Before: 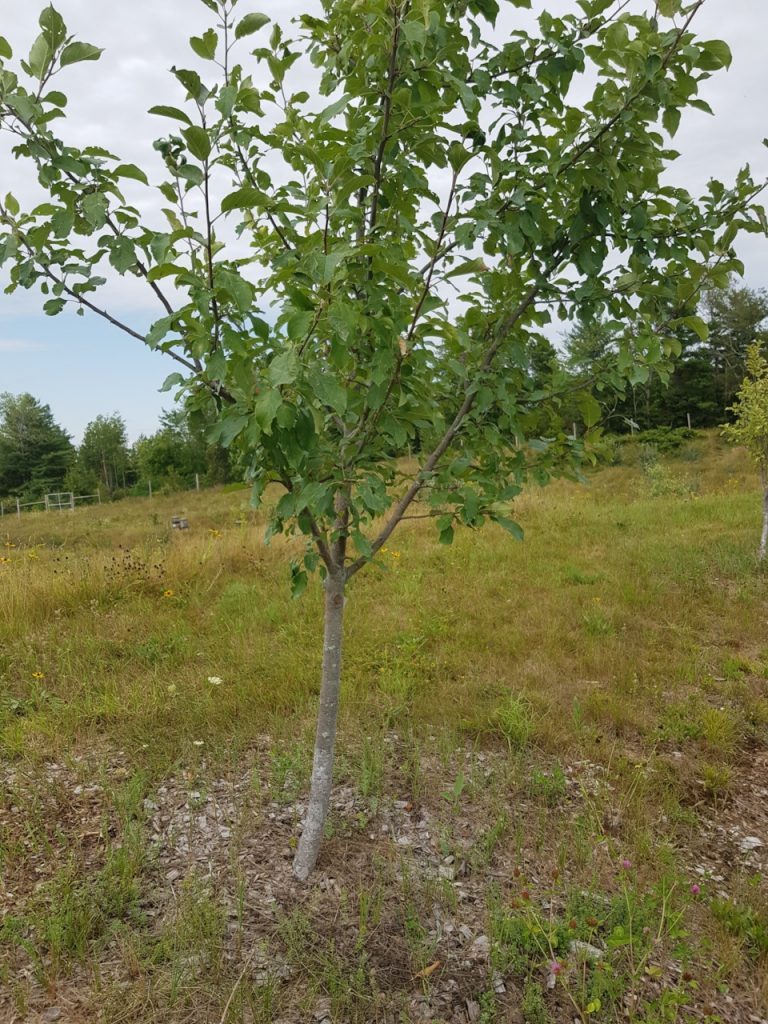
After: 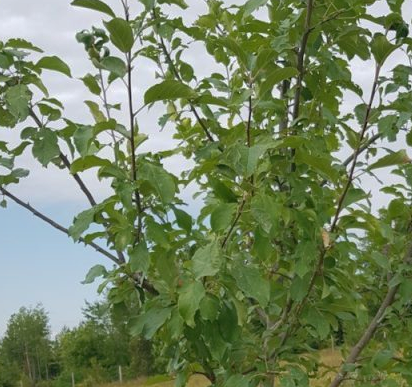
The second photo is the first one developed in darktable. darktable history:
shadows and highlights: on, module defaults
crop: left 10.121%, top 10.631%, right 36.218%, bottom 51.526%
